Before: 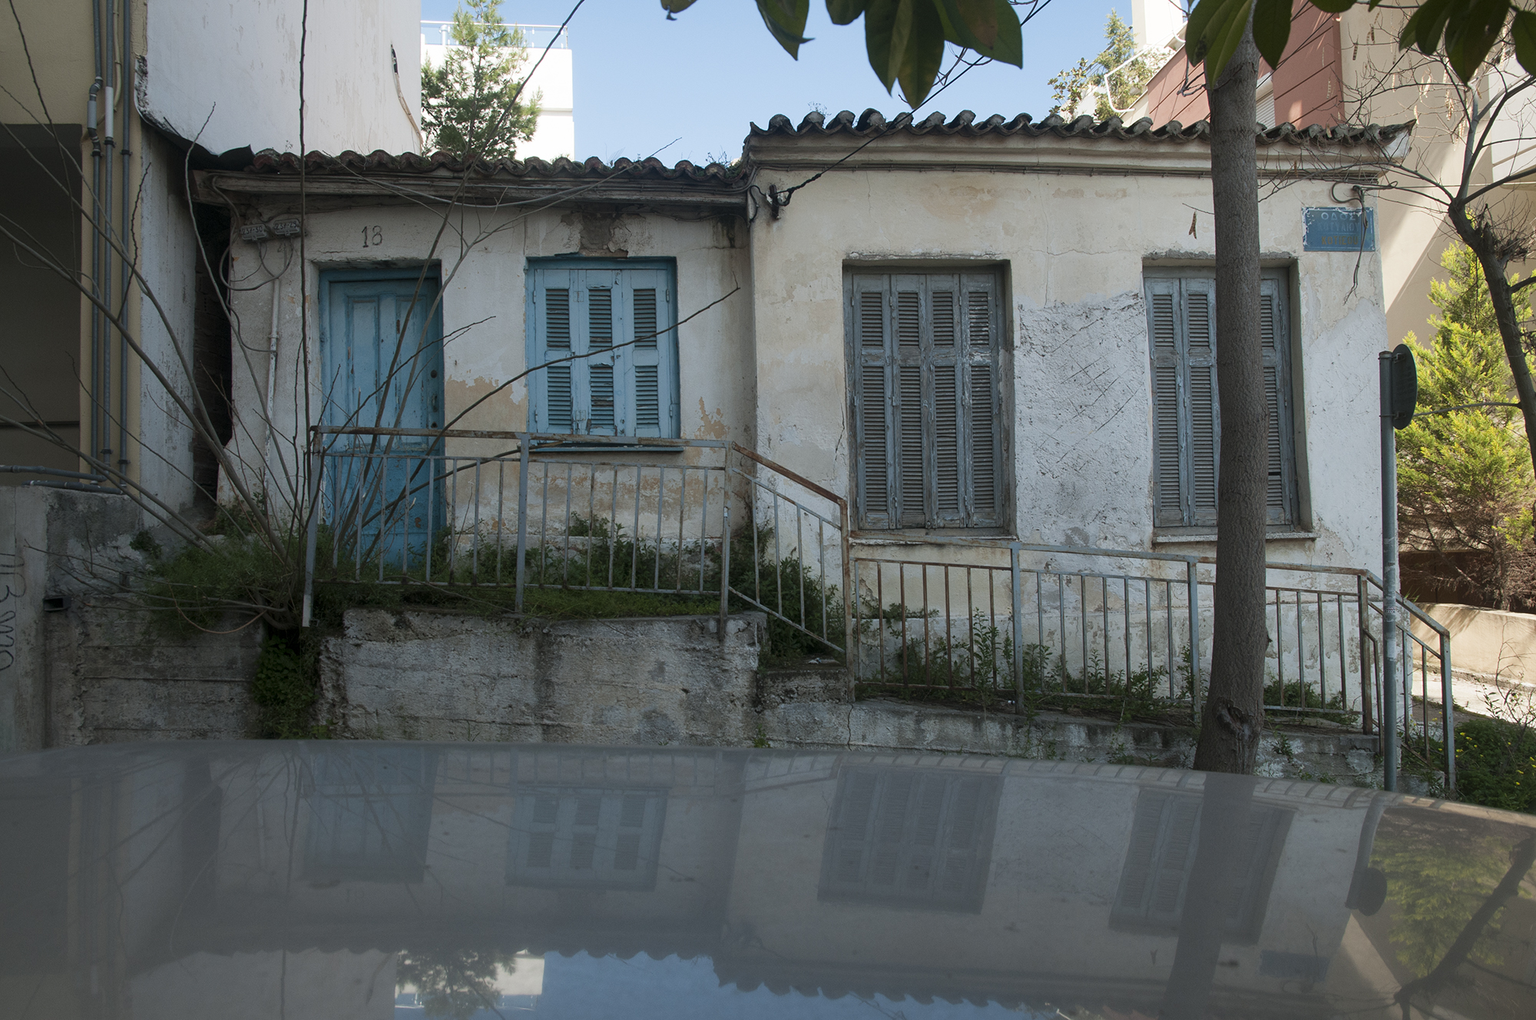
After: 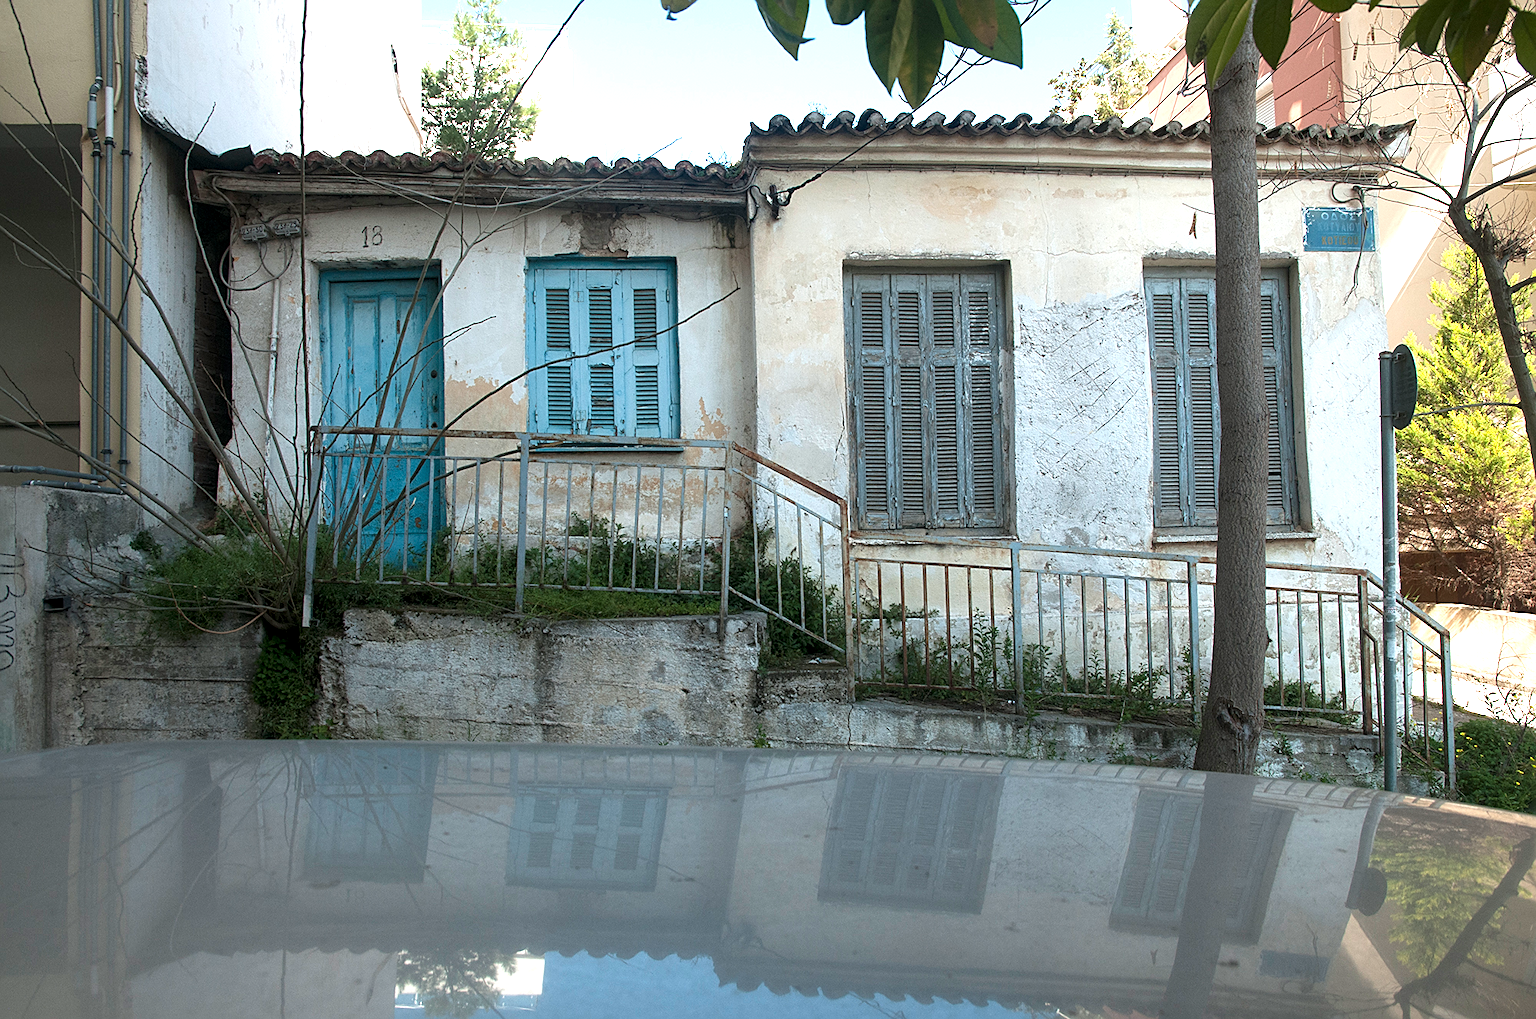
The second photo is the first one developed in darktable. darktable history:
local contrast: highlights 100%, shadows 99%, detail 119%, midtone range 0.2
sharpen: on, module defaults
exposure: black level correction 0, exposure 1.107 EV, compensate highlight preservation false
